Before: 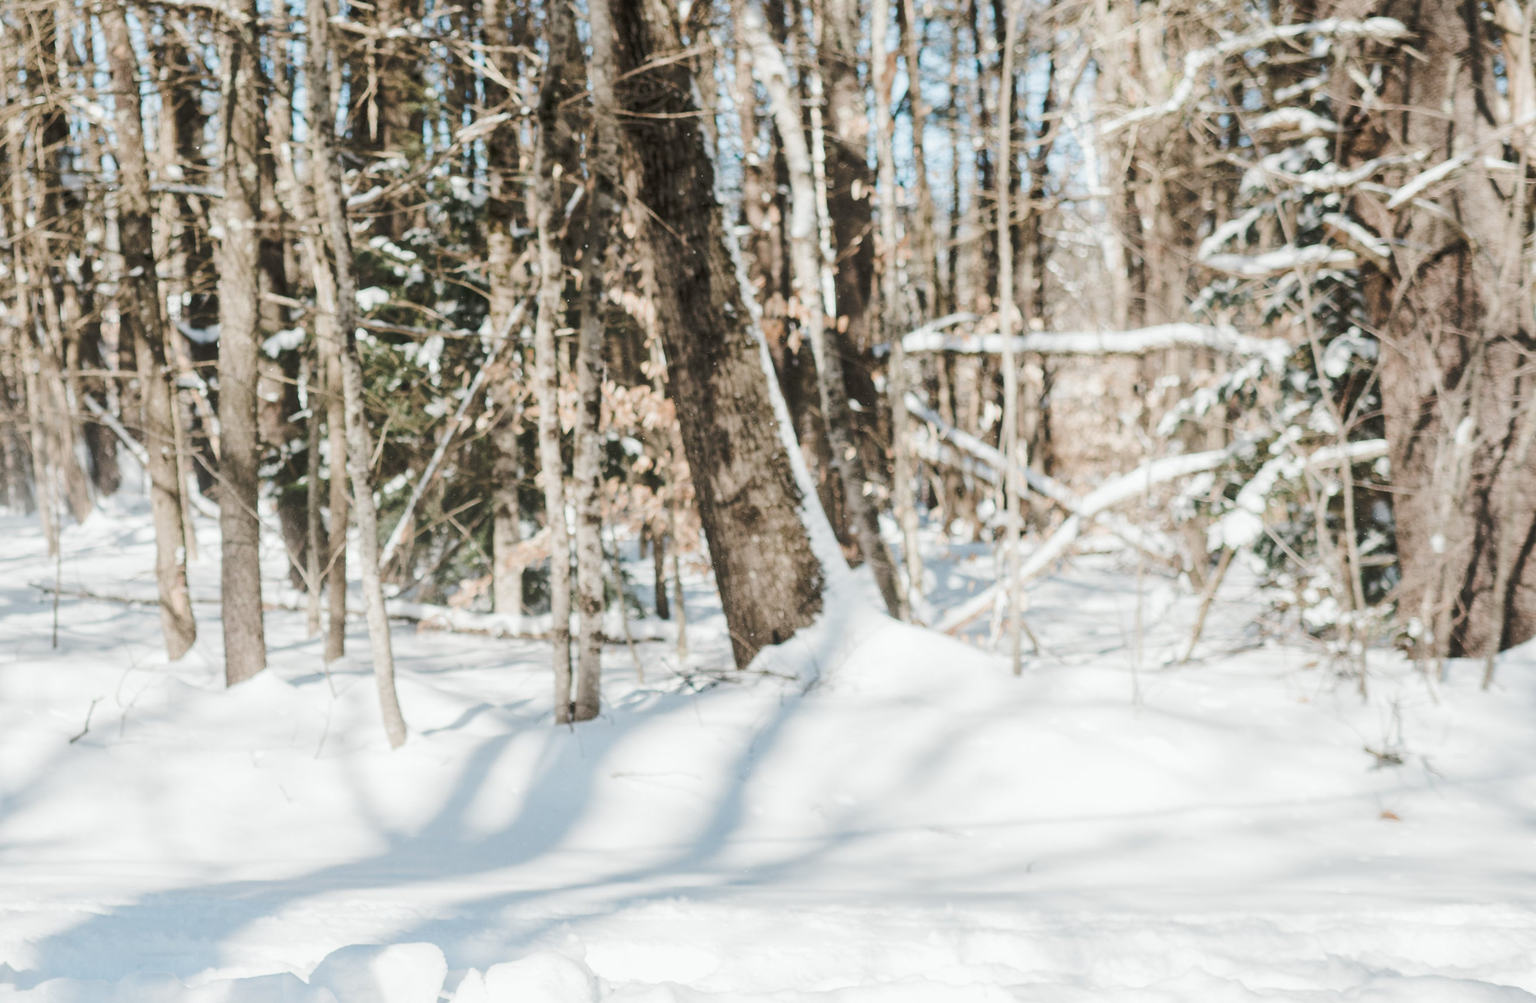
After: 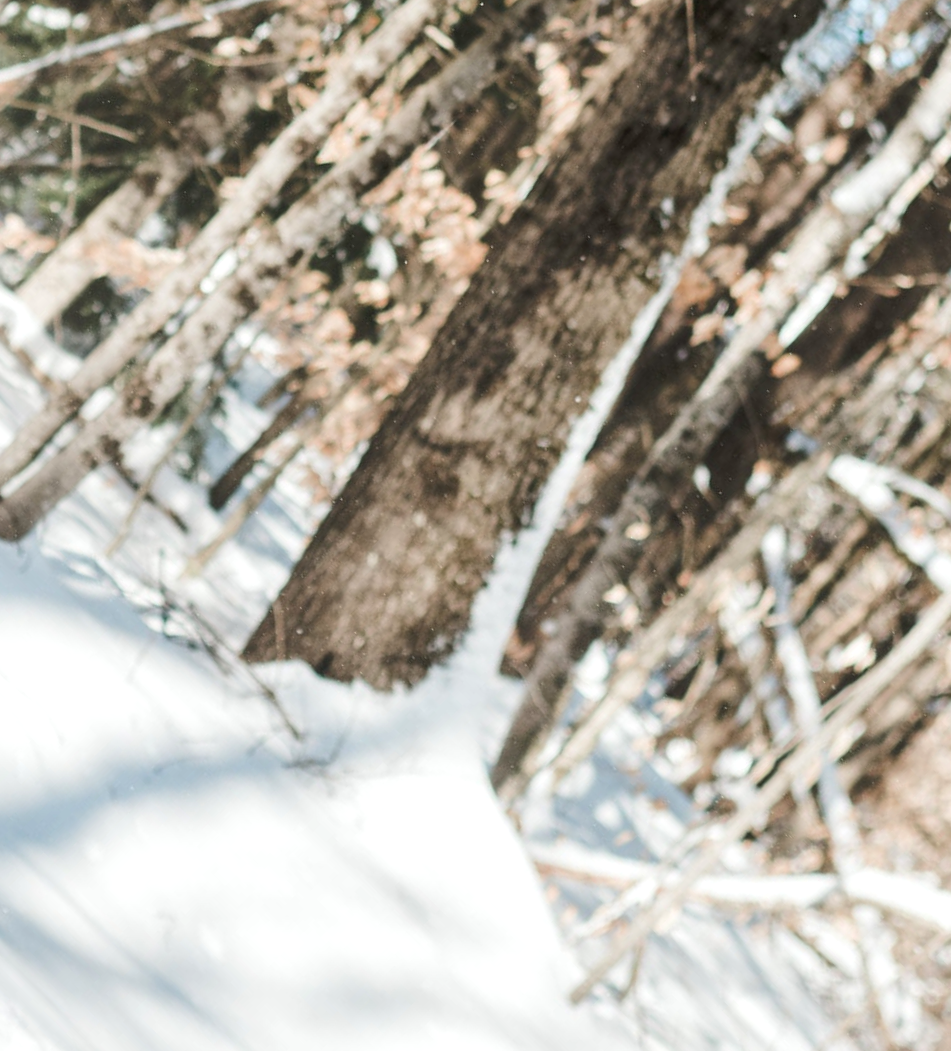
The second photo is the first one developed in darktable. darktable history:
crop and rotate: angle -45.05°, top 16.769%, right 0.857%, bottom 11.705%
base curve: curves: ch0 [(0, 0) (0.303, 0.277) (1, 1)], preserve colors none
exposure: exposure 0.203 EV, compensate exposure bias true, compensate highlight preservation false
